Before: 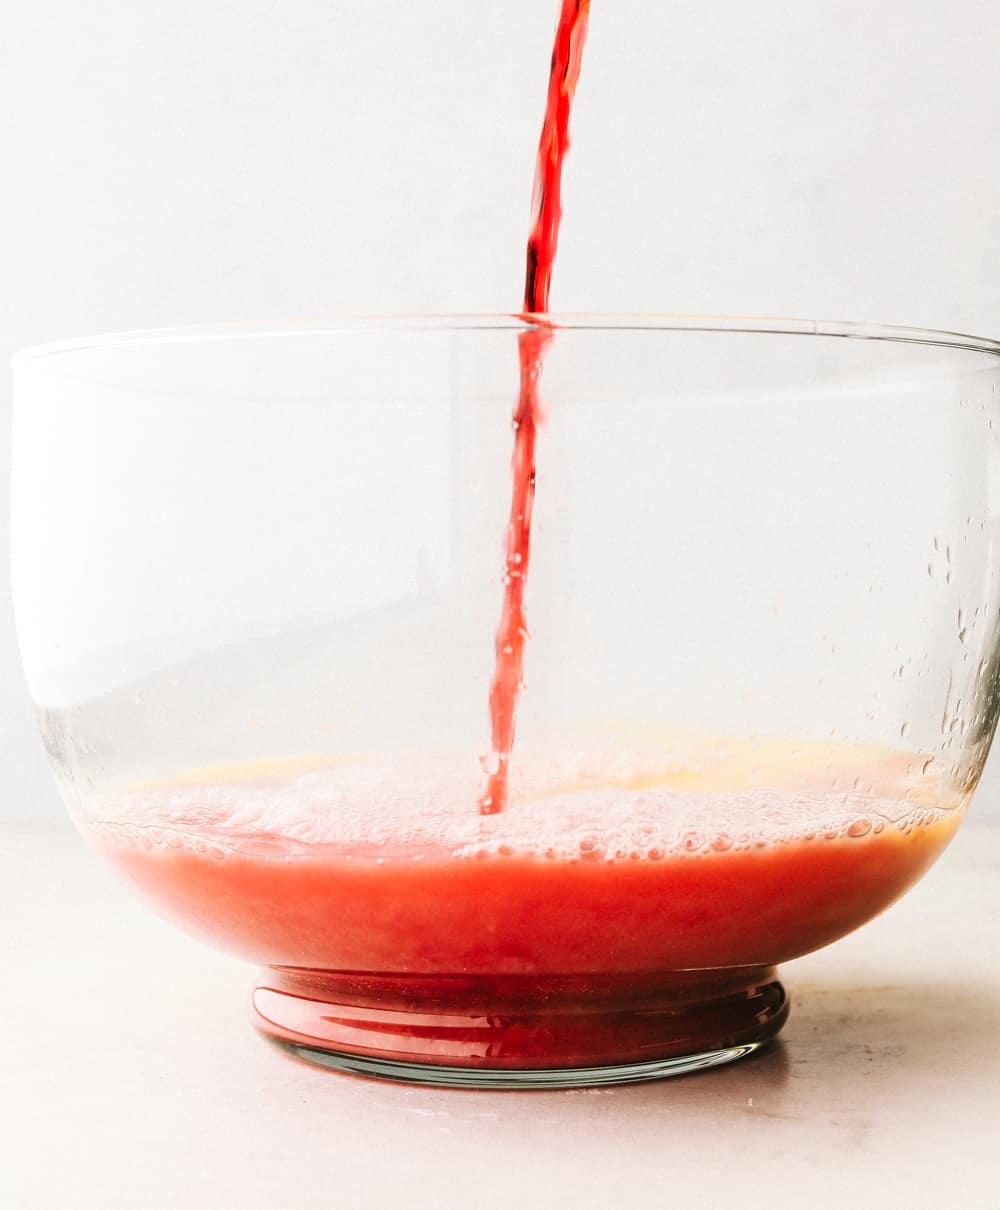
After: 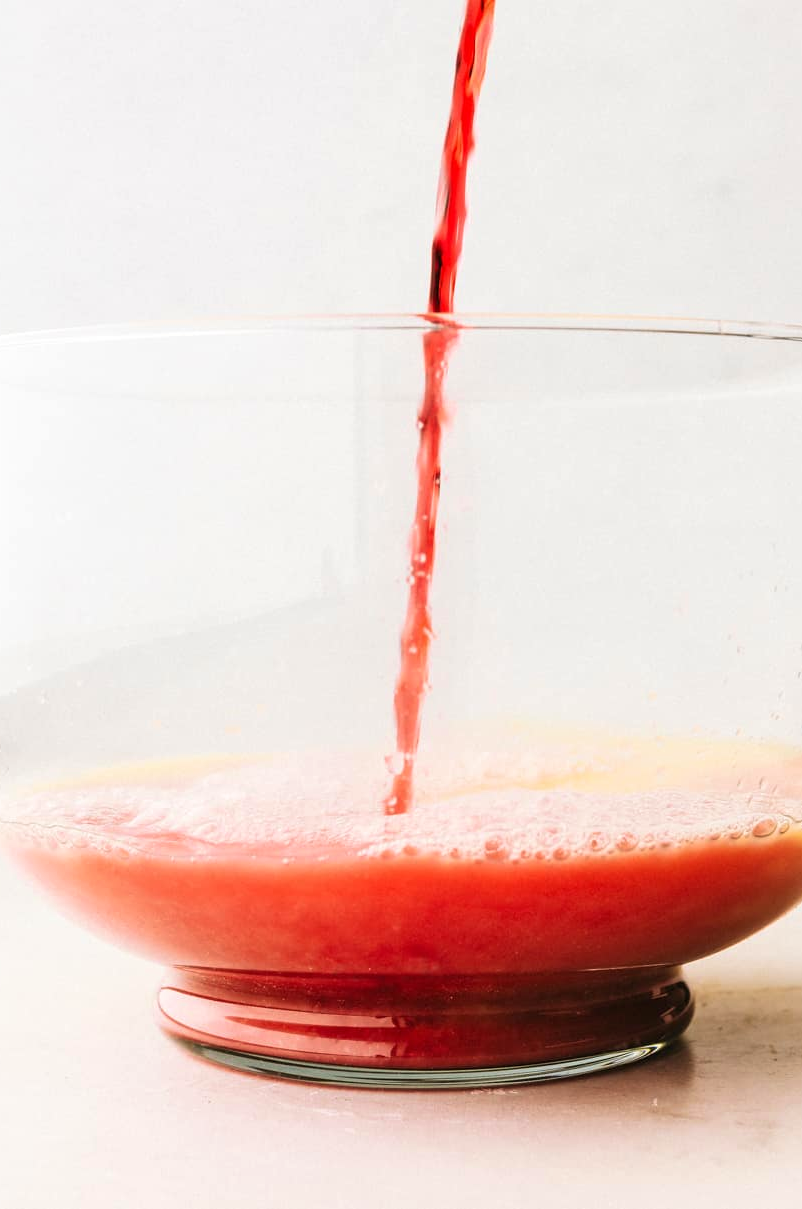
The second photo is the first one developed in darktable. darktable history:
velvia: on, module defaults
crop and rotate: left 9.597%, right 10.195%
